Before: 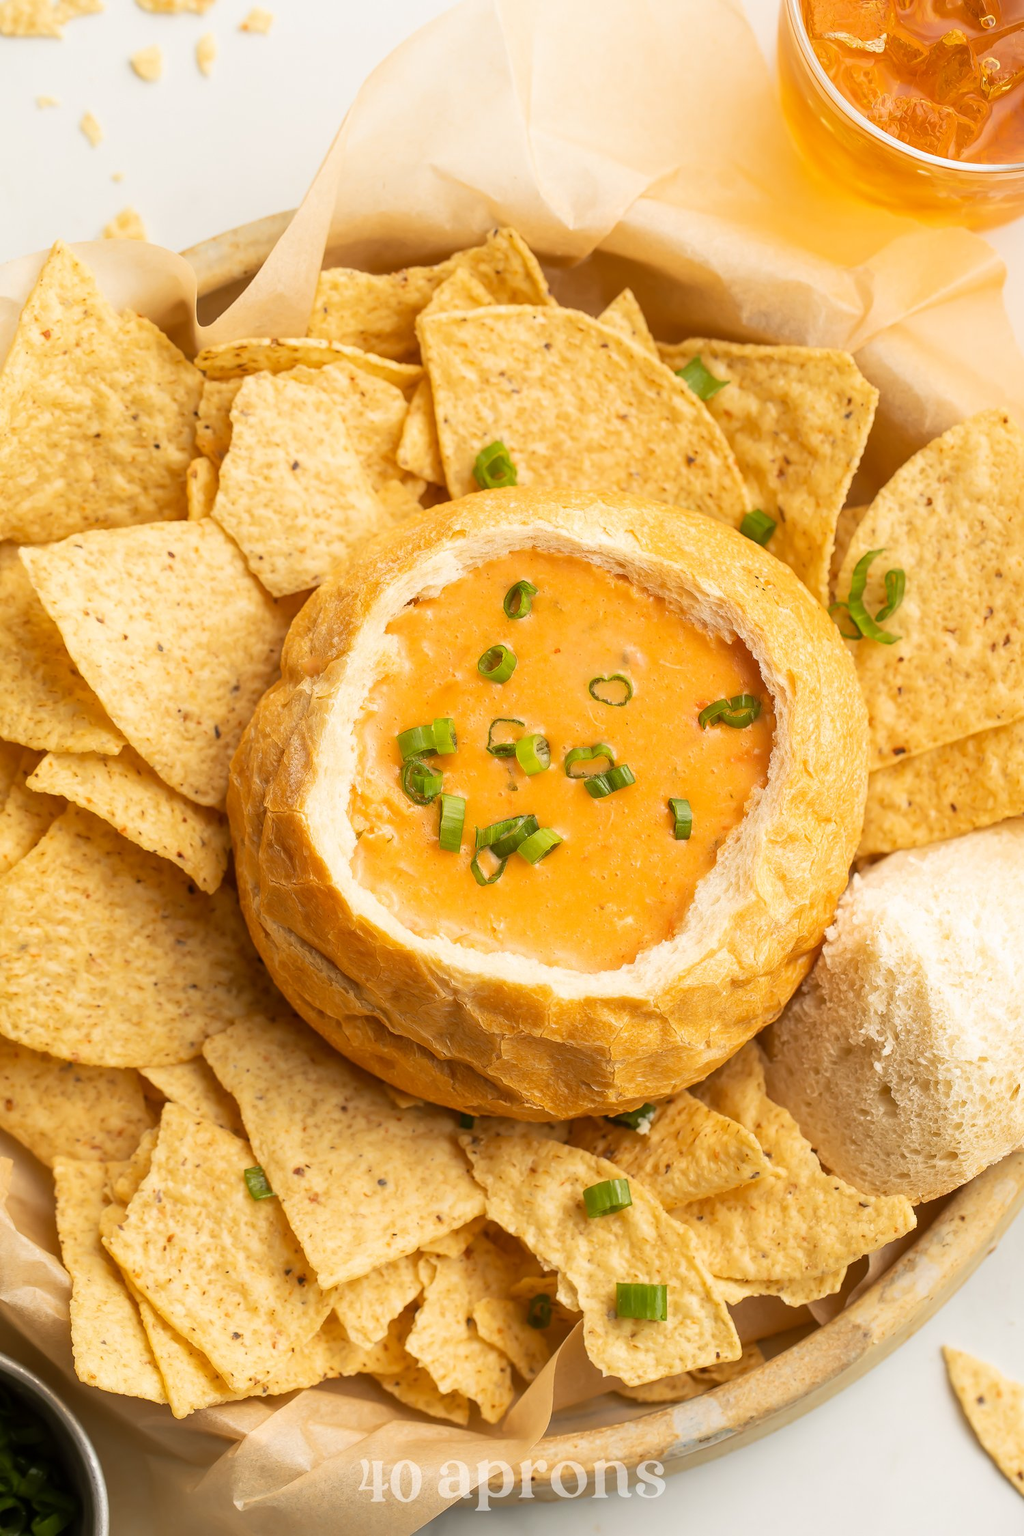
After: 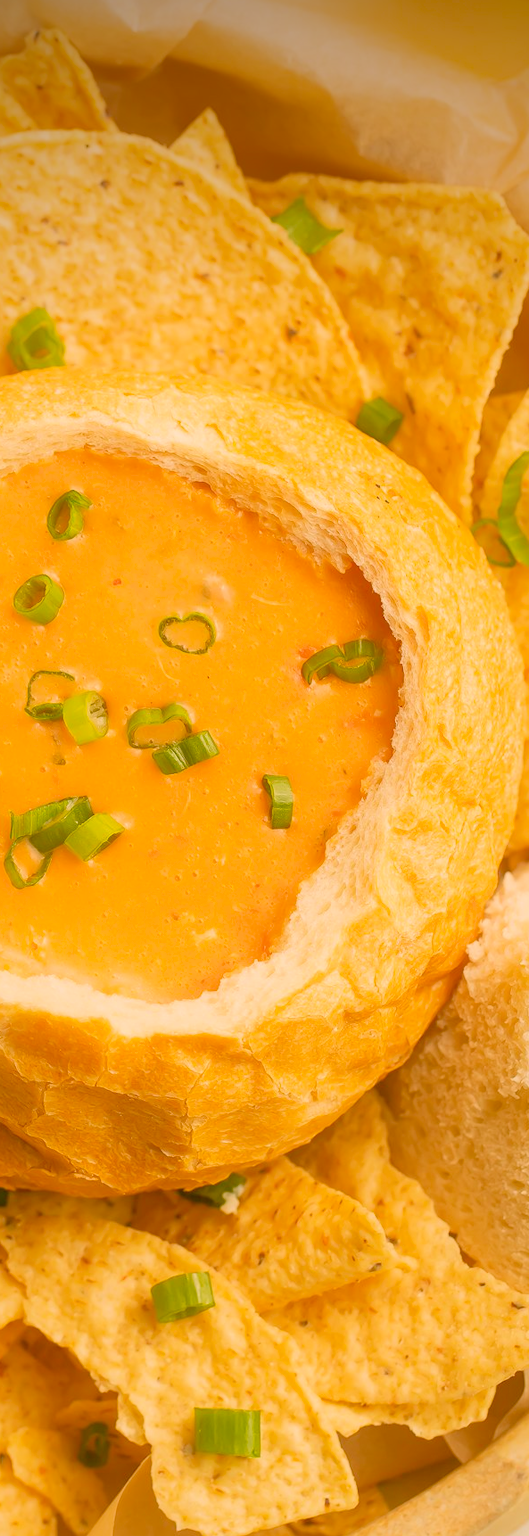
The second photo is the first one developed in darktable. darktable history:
tone equalizer: on, module defaults
crop: left 45.721%, top 13.393%, right 14.118%, bottom 10.01%
contrast equalizer: y [[0.46, 0.454, 0.451, 0.451, 0.455, 0.46], [0.5 ×6], [0.5 ×6], [0 ×6], [0 ×6]]
color correction: highlights a* 8.98, highlights b* 15.09, shadows a* -0.49, shadows b* 26.52
exposure: black level correction 0, exposure 0.7 EV, compensate exposure bias true, compensate highlight preservation false
shadows and highlights: shadows 10, white point adjustment 1, highlights -40
vignetting: brightness -0.629, saturation -0.007, center (-0.028, 0.239)
filmic rgb: hardness 4.17, contrast 0.921
